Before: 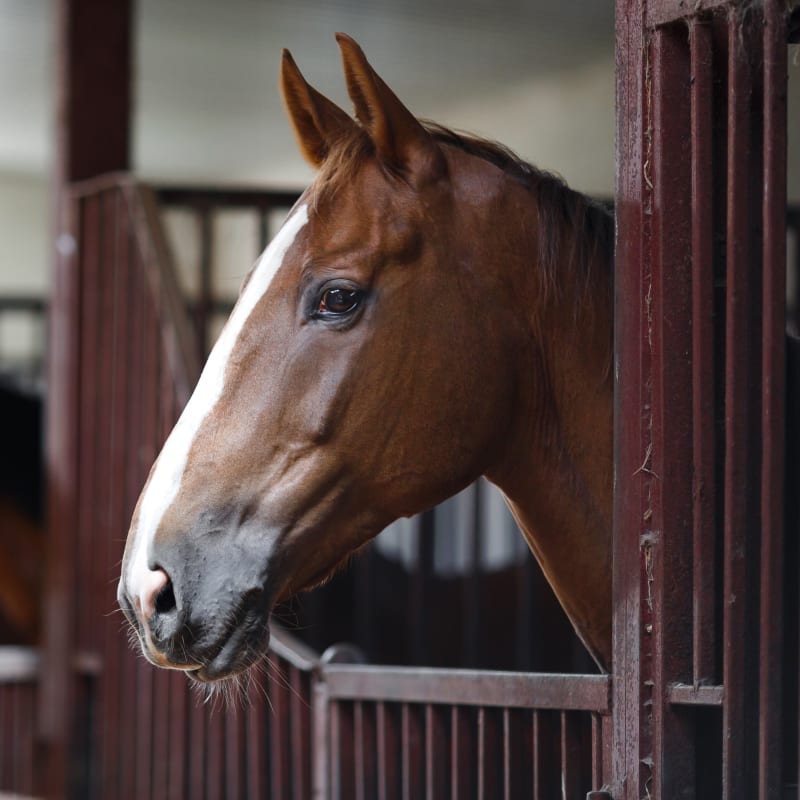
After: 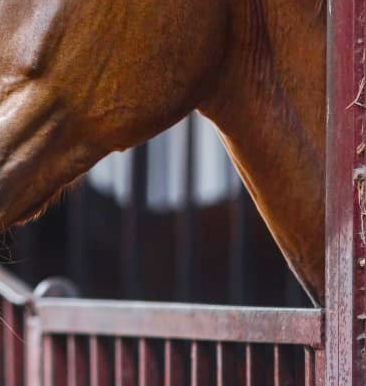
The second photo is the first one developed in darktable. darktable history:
white balance: emerald 1
shadows and highlights: soften with gaussian
crop: left 35.976%, top 45.819%, right 18.162%, bottom 5.807%
color balance rgb: perceptual saturation grading › global saturation 20%, perceptual saturation grading › highlights -50%, perceptual saturation grading › shadows 30%, perceptual brilliance grading › global brilliance 10%, perceptual brilliance grading › shadows 15%
local contrast: on, module defaults
